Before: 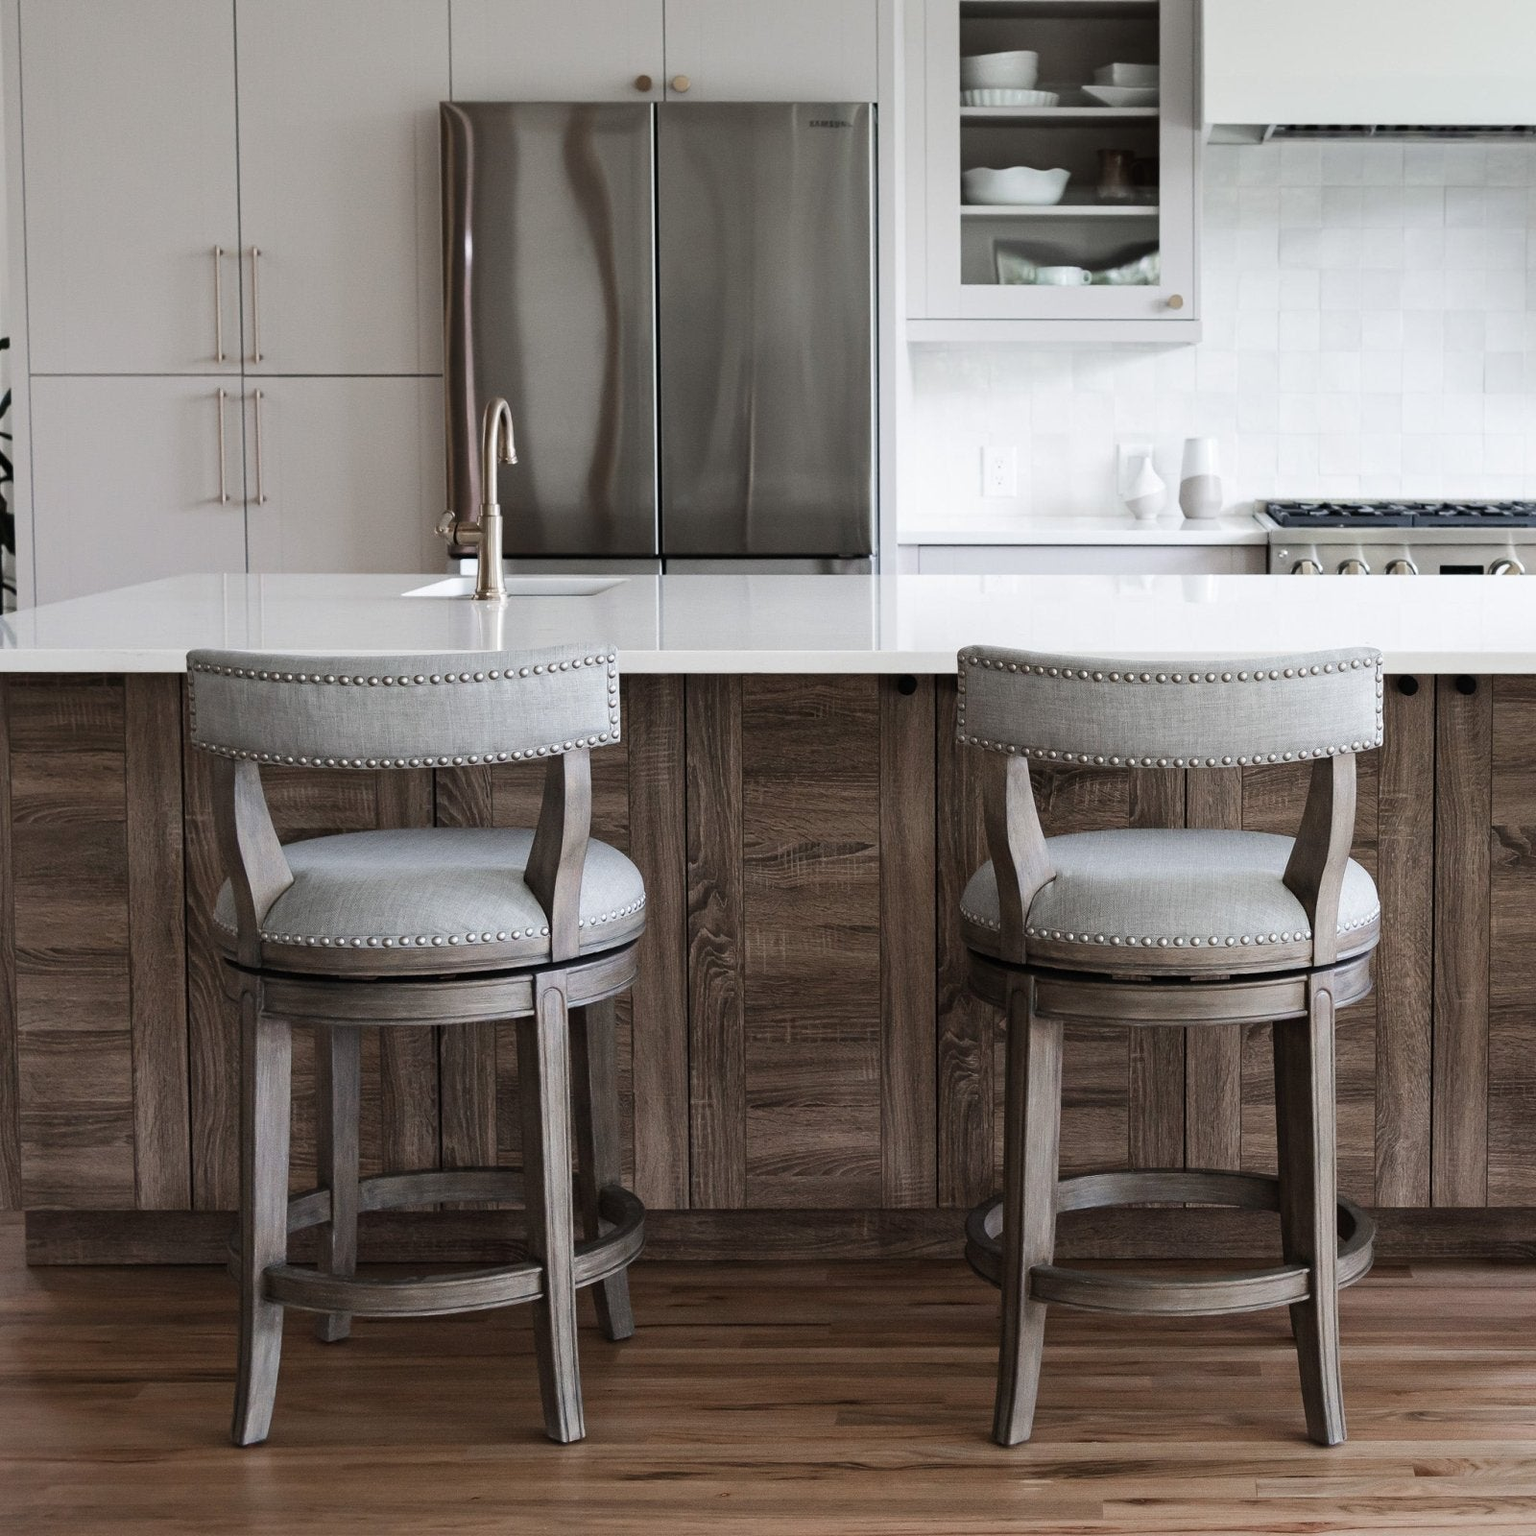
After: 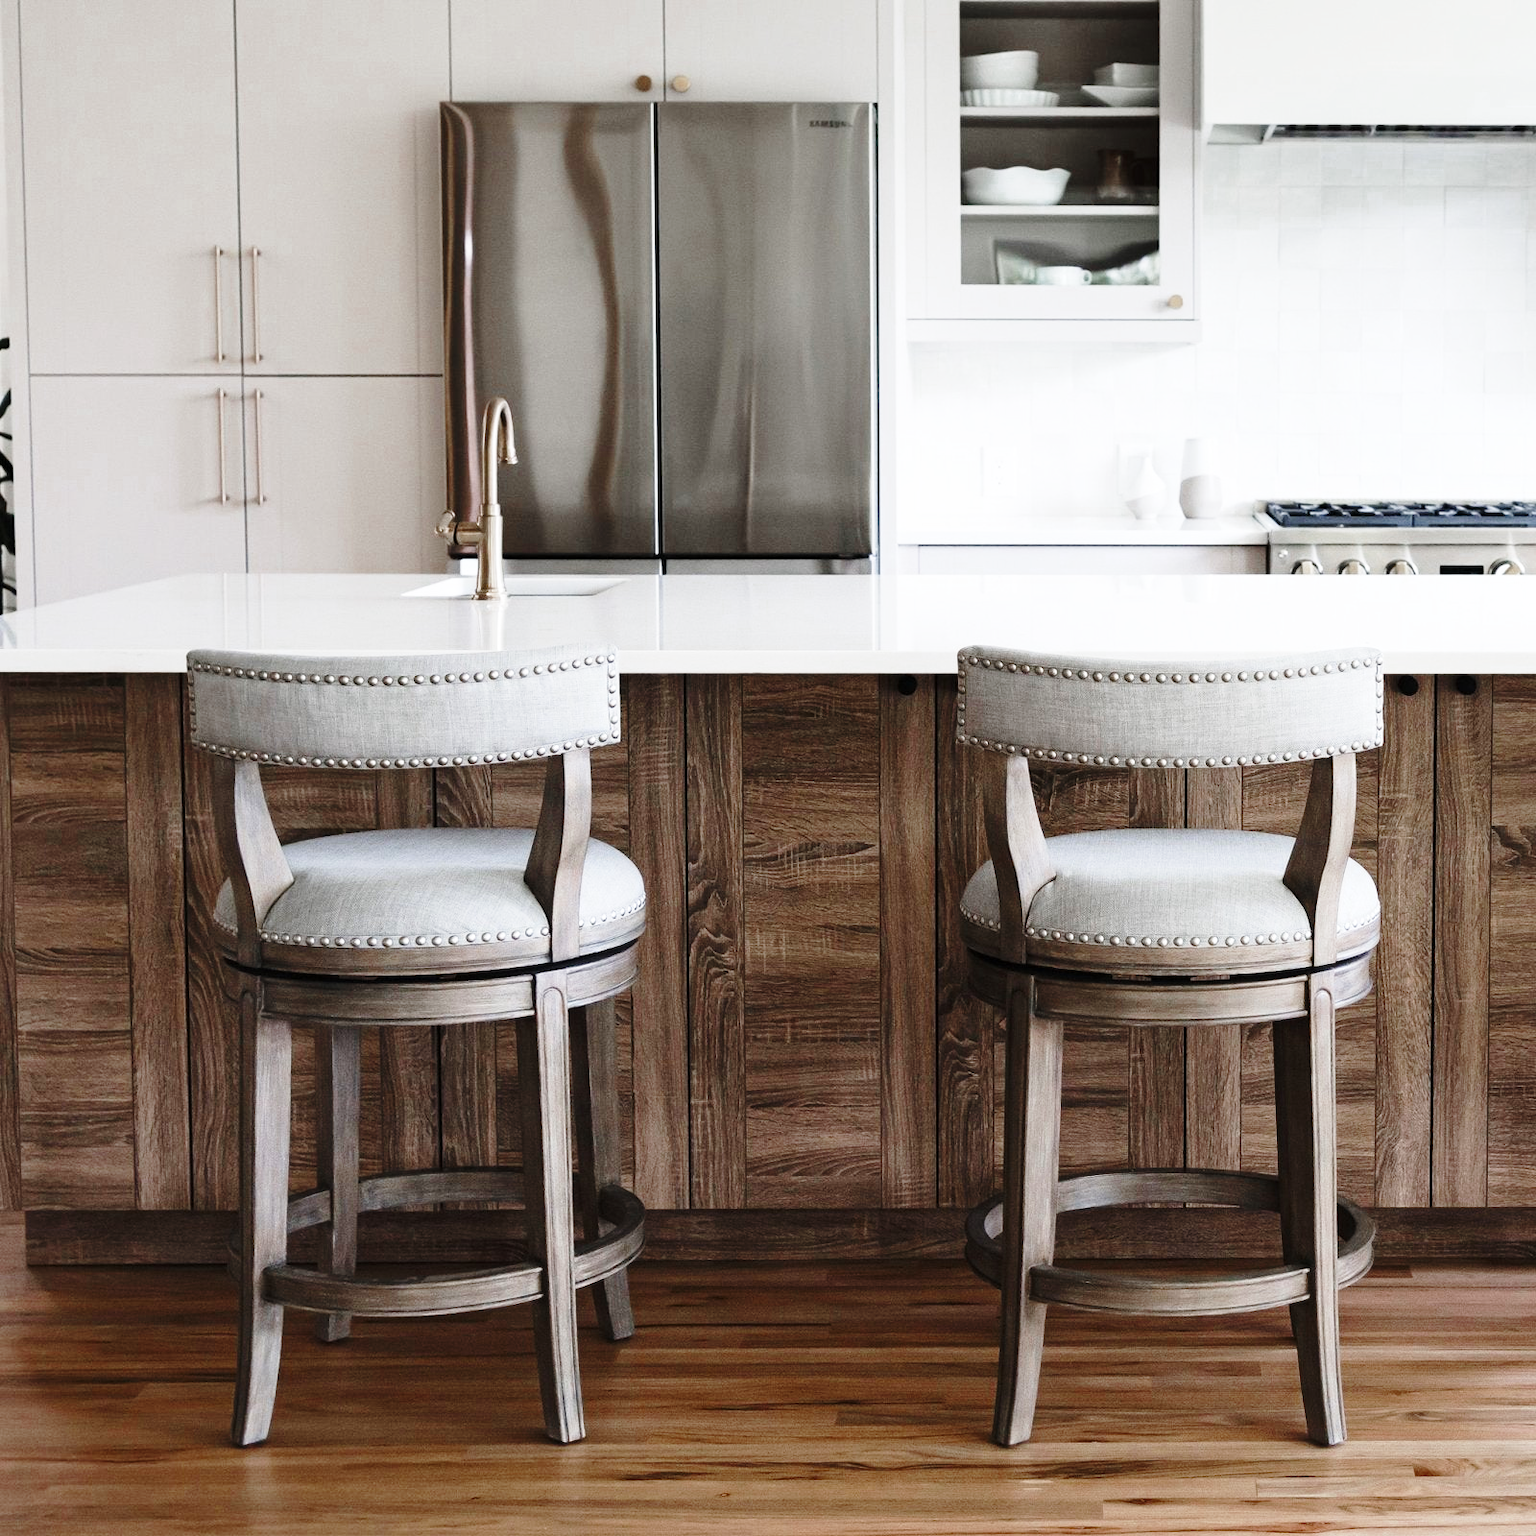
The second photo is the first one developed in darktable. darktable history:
color zones: curves: ch0 [(0, 0.5) (0.125, 0.4) (0.25, 0.5) (0.375, 0.4) (0.5, 0.4) (0.625, 0.6) (0.75, 0.6) (0.875, 0.5)]; ch1 [(0, 0.35) (0.125, 0.45) (0.25, 0.35) (0.375, 0.35) (0.5, 0.35) (0.625, 0.35) (0.75, 0.45) (0.875, 0.35)]; ch2 [(0, 0.6) (0.125, 0.5) (0.25, 0.5) (0.375, 0.6) (0.5, 0.6) (0.625, 0.5) (0.75, 0.5) (0.875, 0.5)]
color balance rgb: perceptual saturation grading › global saturation 25%, global vibrance 20%
base curve: curves: ch0 [(0, 0) (0.028, 0.03) (0.121, 0.232) (0.46, 0.748) (0.859, 0.968) (1, 1)], preserve colors none
